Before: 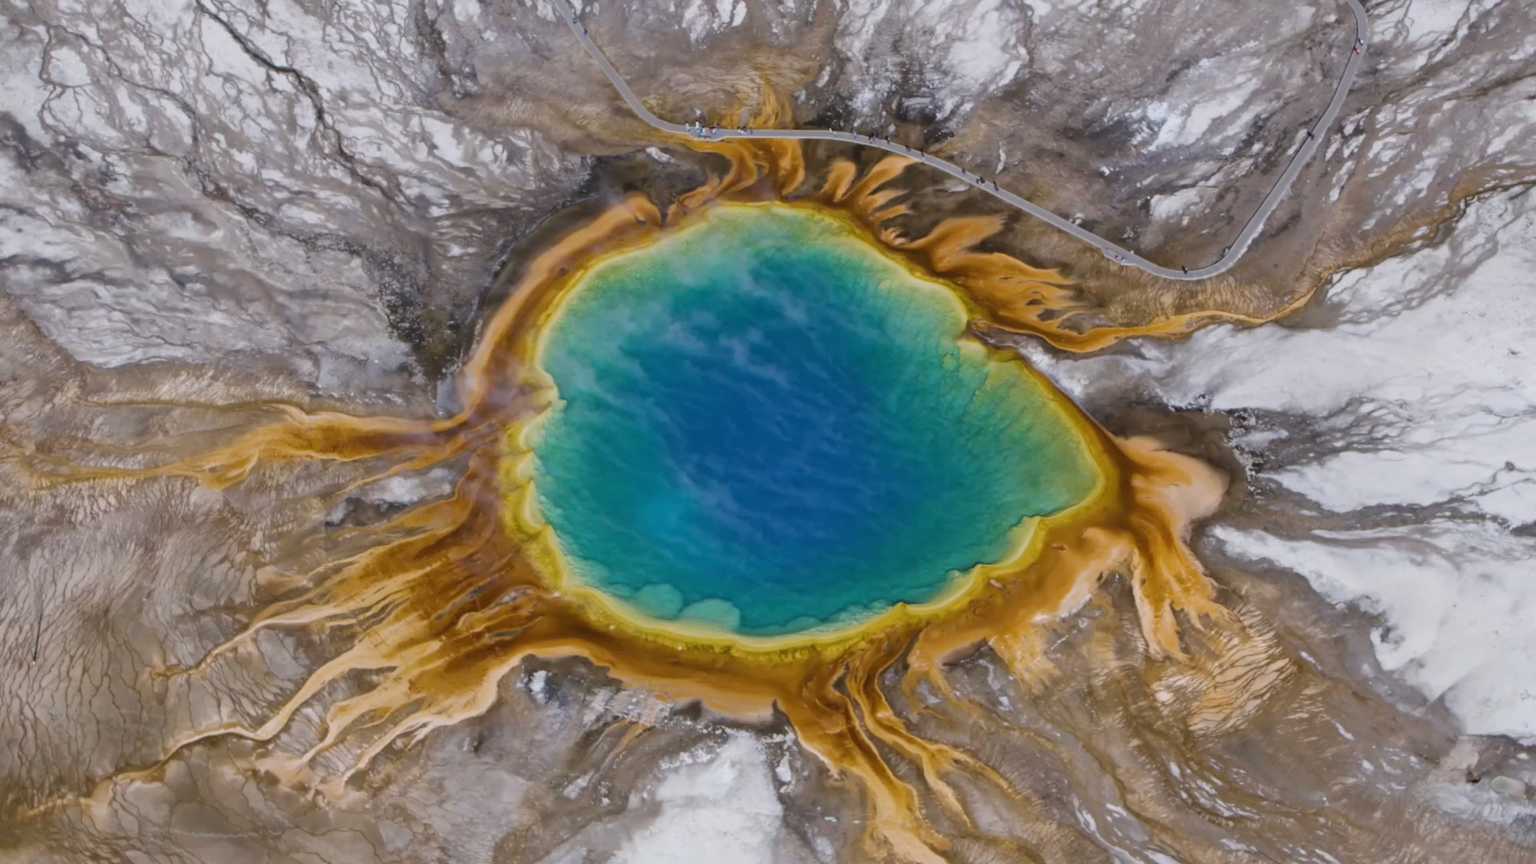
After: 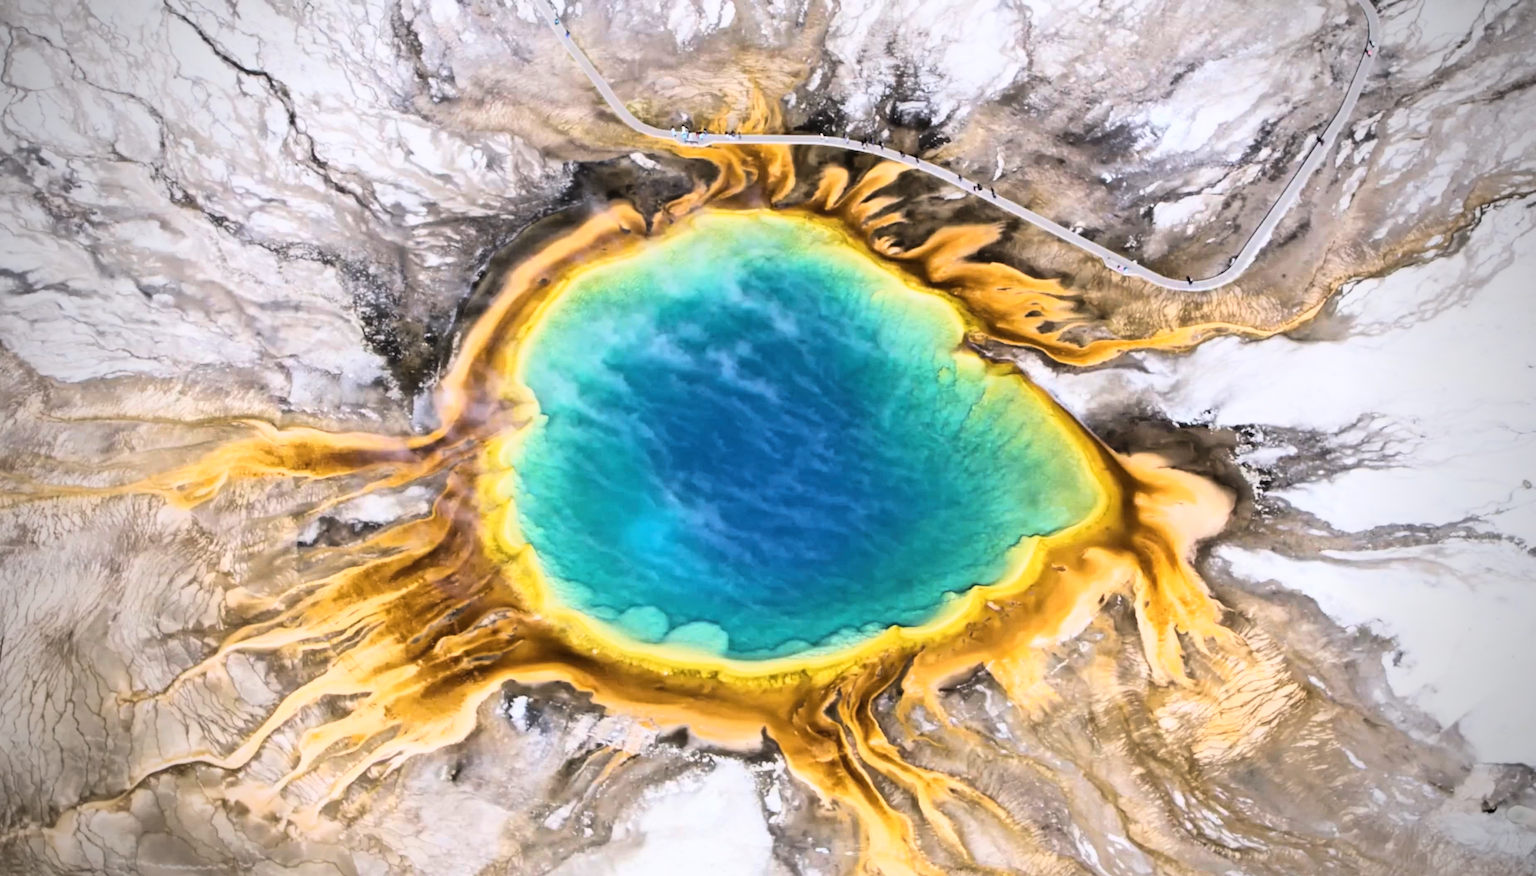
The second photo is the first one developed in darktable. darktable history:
vignetting: fall-off start 75%, brightness -0.692, width/height ratio 1.084
crop and rotate: left 2.536%, right 1.107%, bottom 2.246%
rgb curve: curves: ch0 [(0, 0) (0.21, 0.15) (0.24, 0.21) (0.5, 0.75) (0.75, 0.96) (0.89, 0.99) (1, 1)]; ch1 [(0, 0.02) (0.21, 0.13) (0.25, 0.2) (0.5, 0.67) (0.75, 0.9) (0.89, 0.97) (1, 1)]; ch2 [(0, 0.02) (0.21, 0.13) (0.25, 0.2) (0.5, 0.67) (0.75, 0.9) (0.89, 0.97) (1, 1)], compensate middle gray true
